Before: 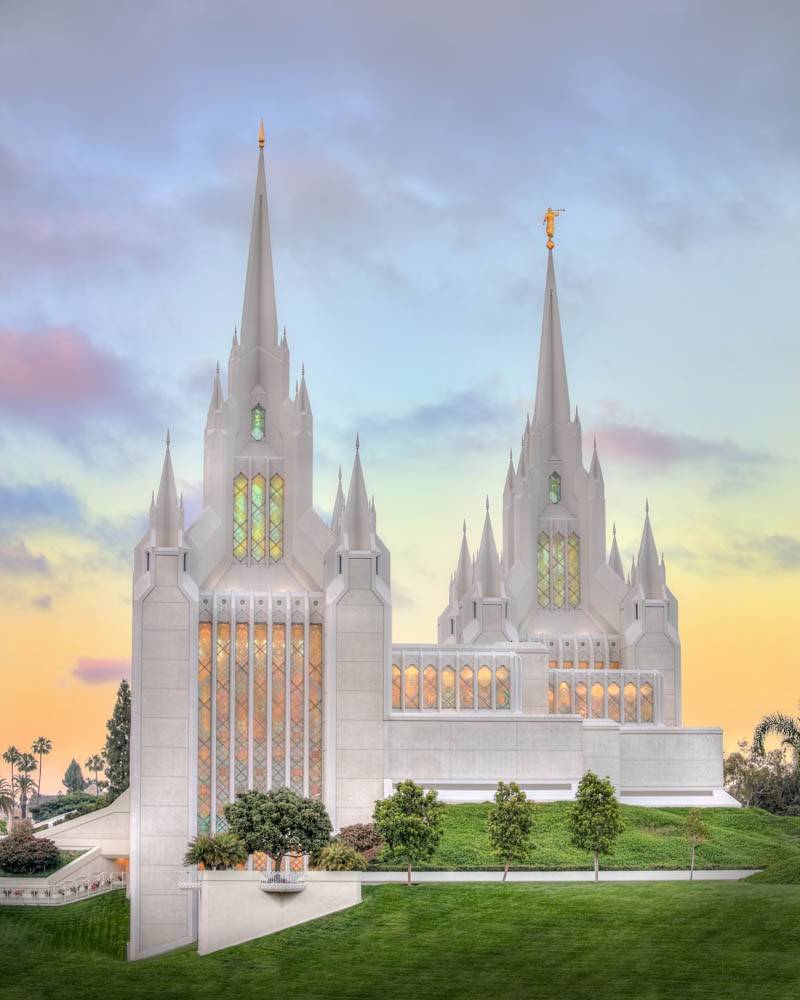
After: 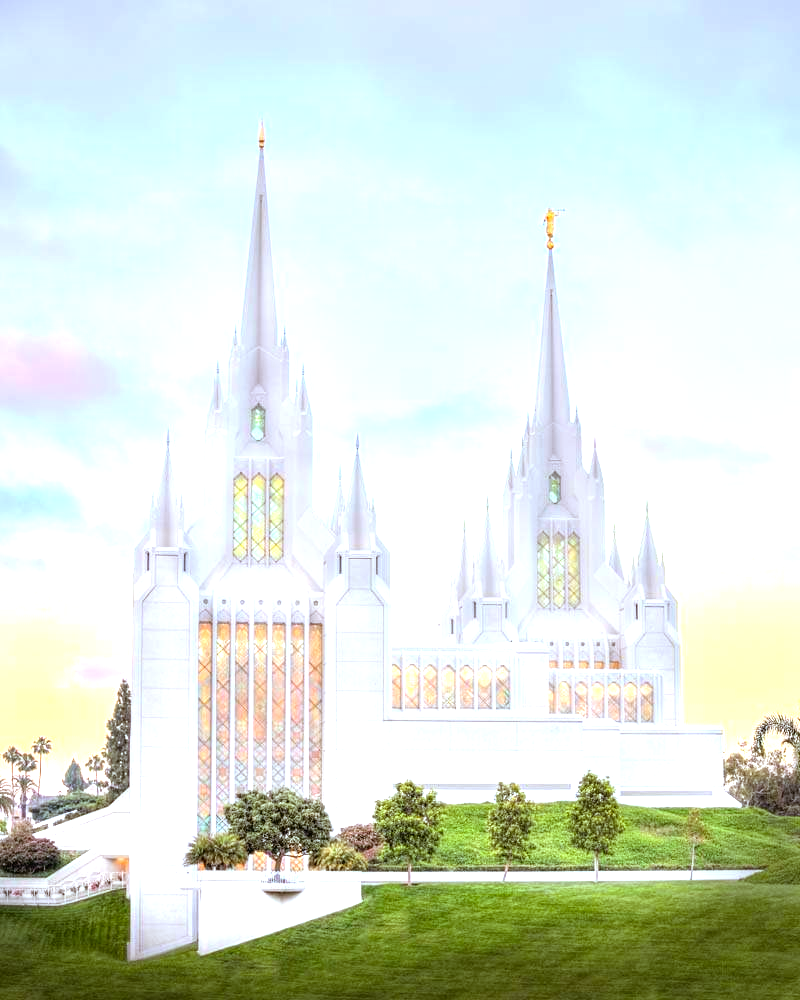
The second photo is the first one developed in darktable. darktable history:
exposure: black level correction 0, exposure 1.2 EV, compensate exposure bias true, compensate highlight preservation false
rgb levels: mode RGB, independent channels, levels [[0, 0.5, 1], [0, 0.521, 1], [0, 0.536, 1]]
white balance: red 0.924, blue 1.095
